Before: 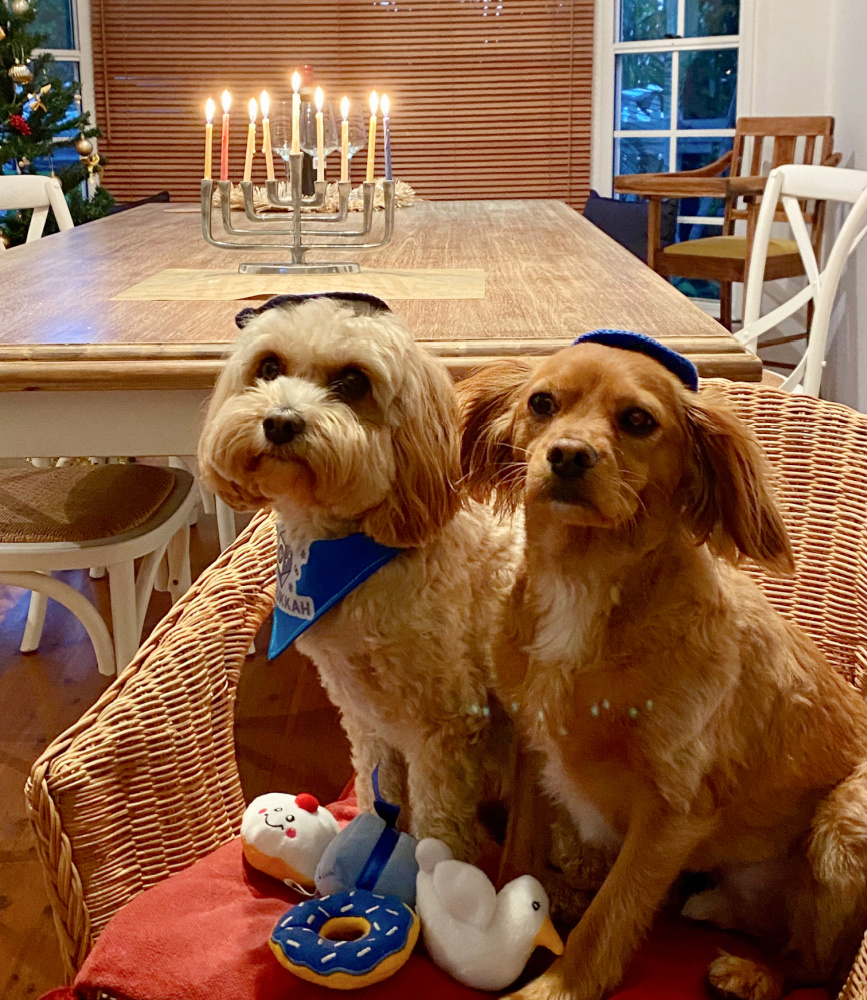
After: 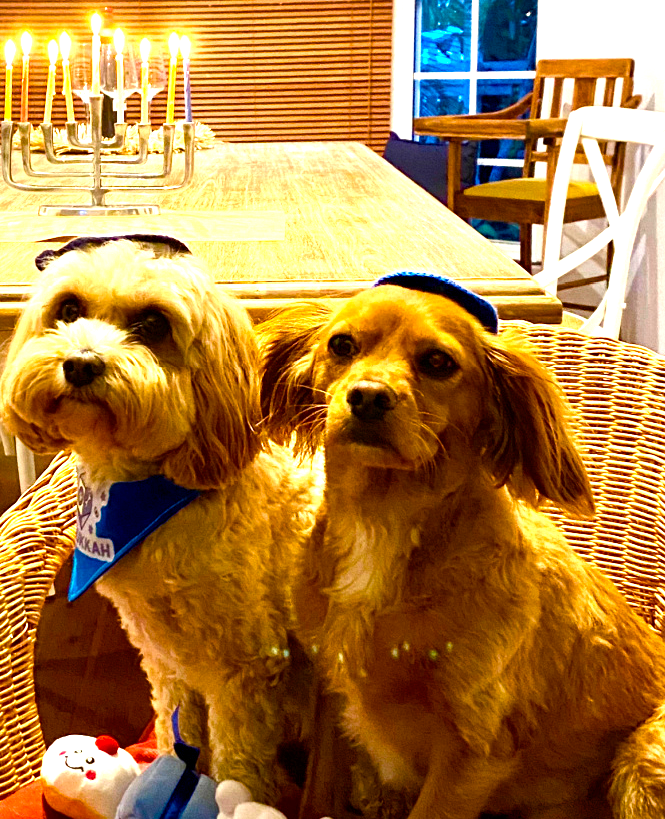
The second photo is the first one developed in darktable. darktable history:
crop: left 23.095%, top 5.827%, bottom 11.854%
color balance rgb: linear chroma grading › global chroma 9%, perceptual saturation grading › global saturation 36%, perceptual saturation grading › shadows 35%, perceptual brilliance grading › global brilliance 21.21%, perceptual brilliance grading › shadows -35%, global vibrance 21.21%
exposure: exposure 0.6 EV, compensate highlight preservation false
